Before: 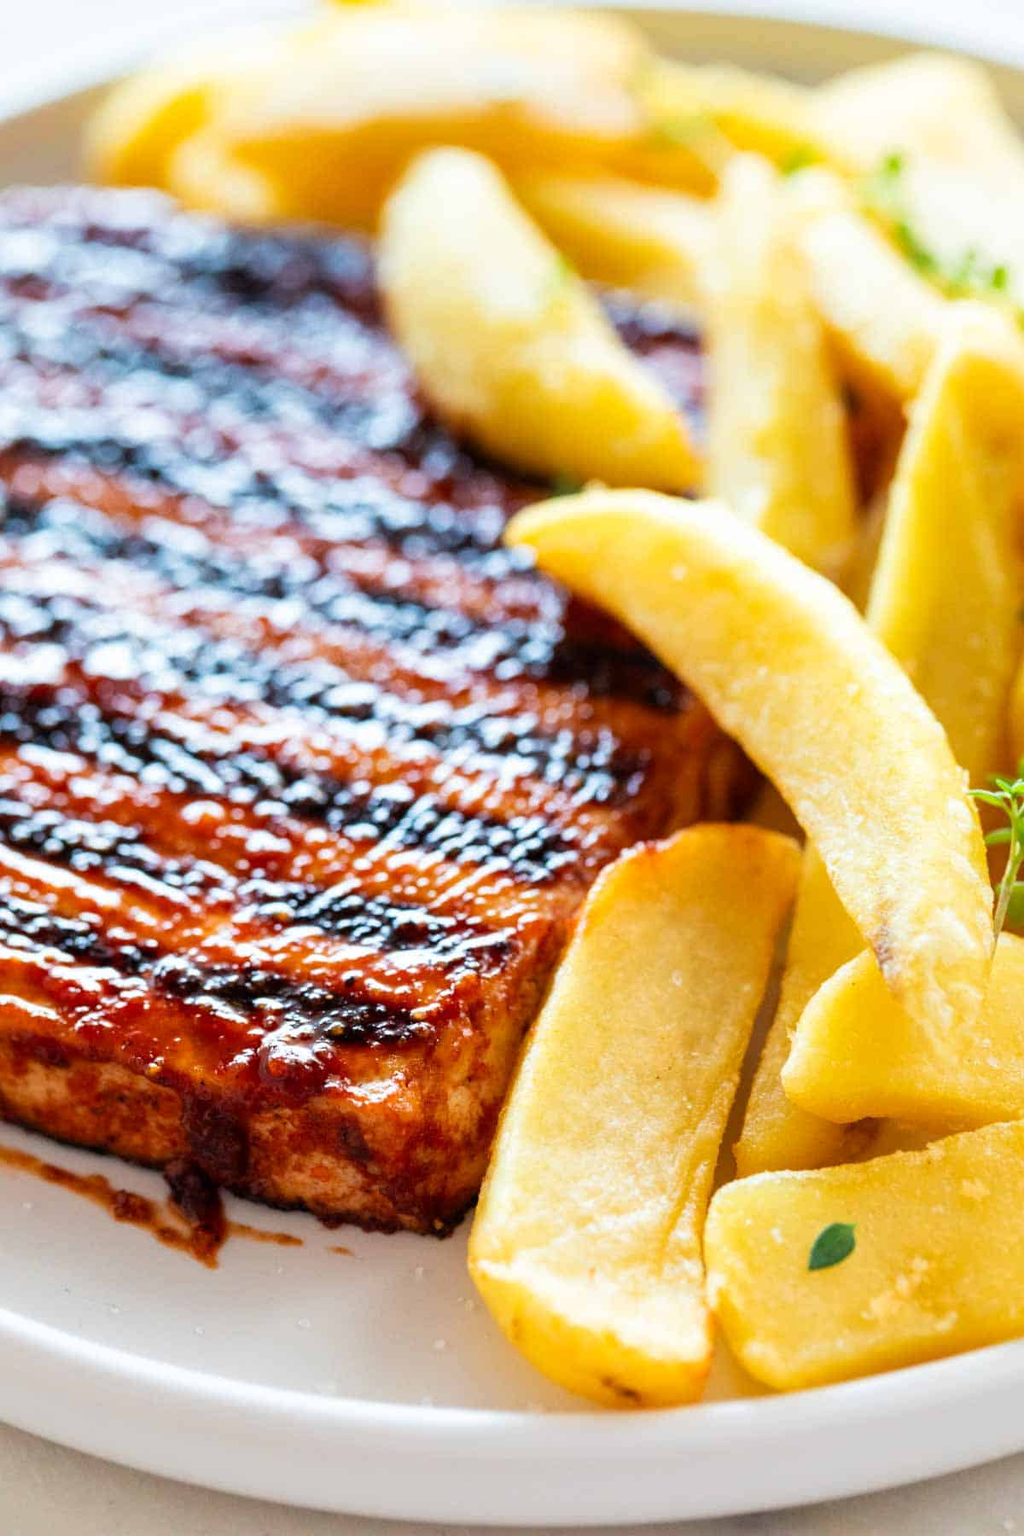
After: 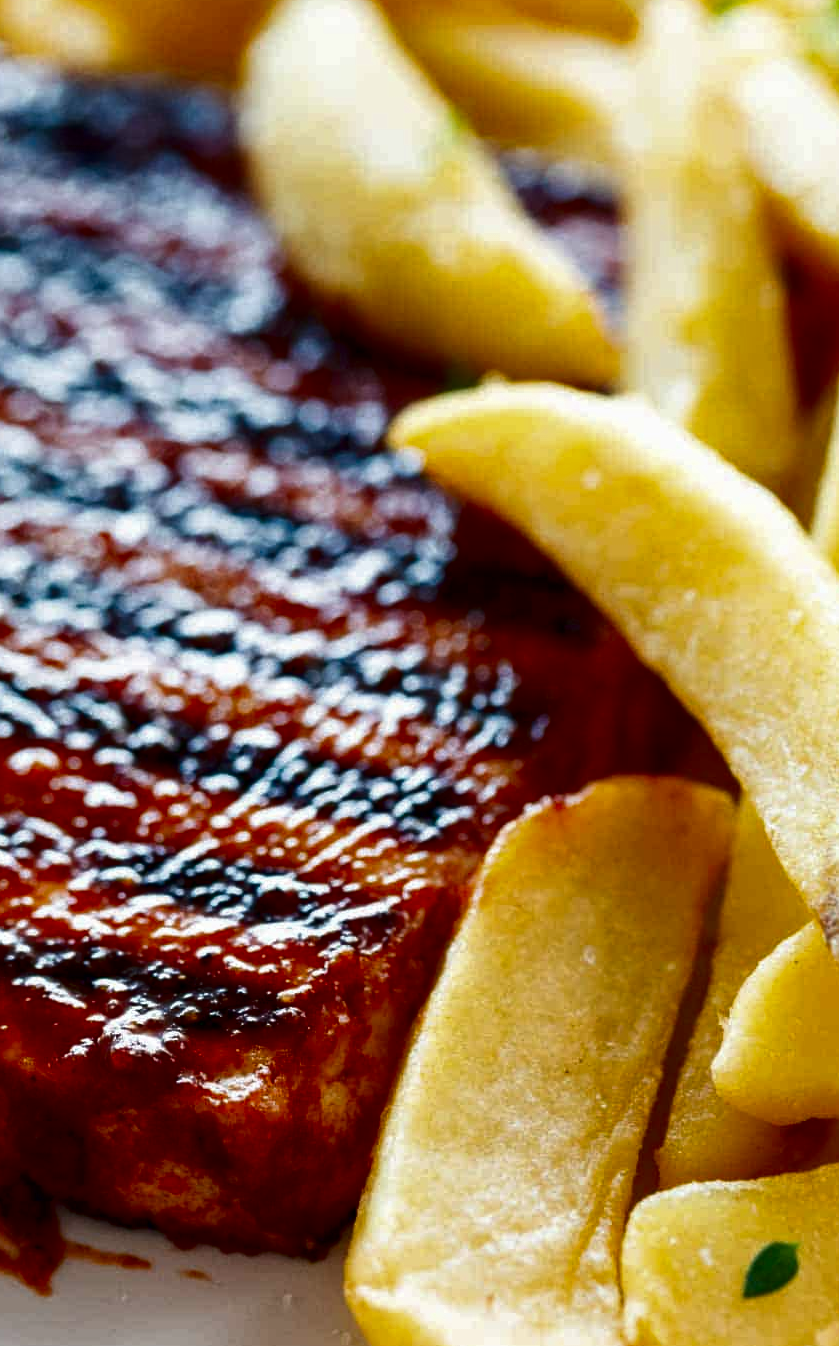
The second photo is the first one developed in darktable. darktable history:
contrast brightness saturation: brightness -0.52
crop and rotate: left 17.046%, top 10.659%, right 12.989%, bottom 14.553%
